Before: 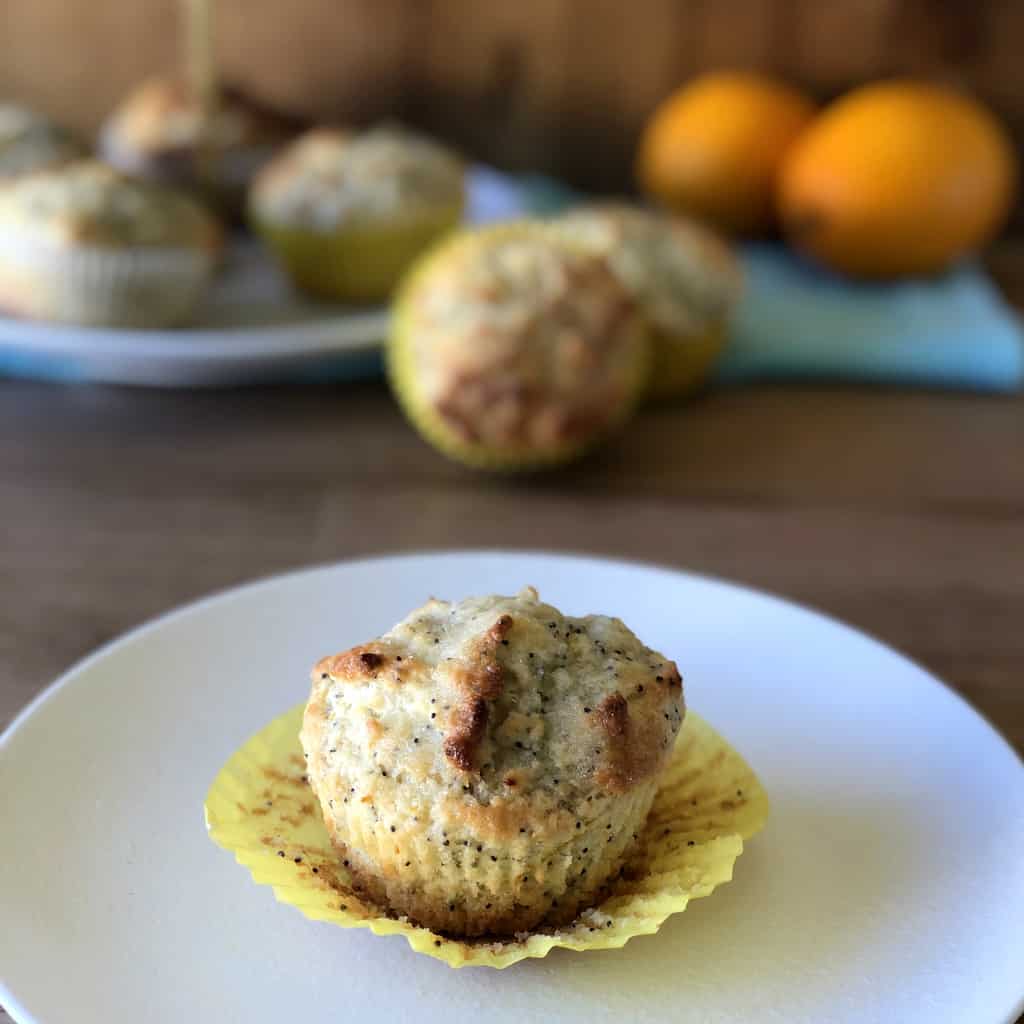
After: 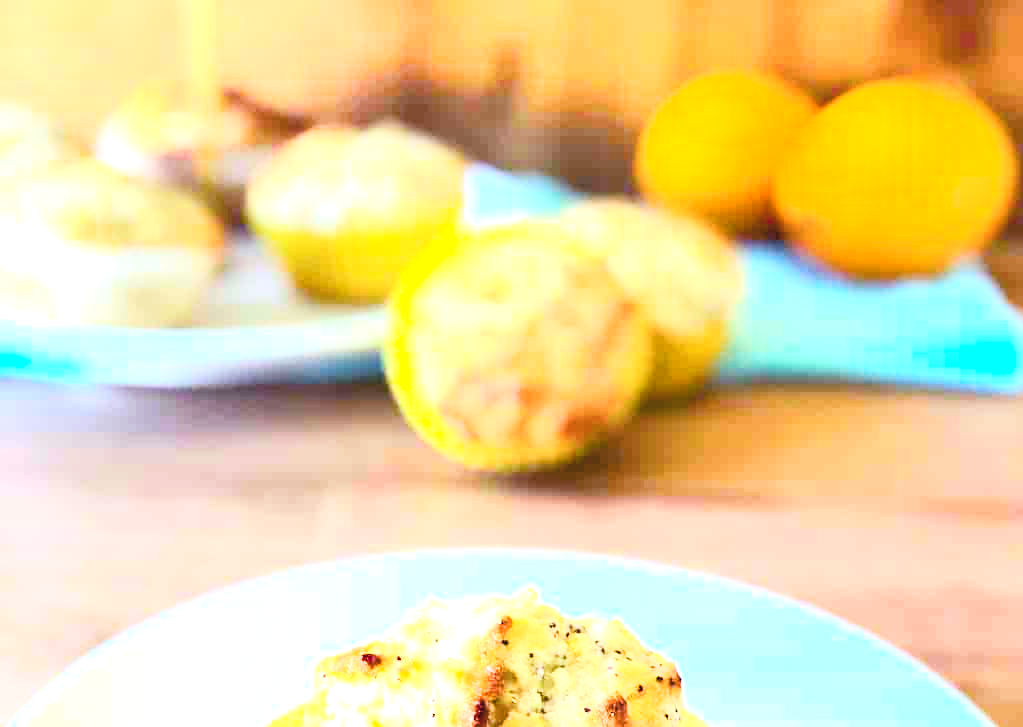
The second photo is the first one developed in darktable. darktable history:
color correction: highlights a* -2.76, highlights b* -2.18, shadows a* 2.31, shadows b* 3.01
color balance rgb: shadows lift › luminance 0.259%, shadows lift › chroma 6.861%, shadows lift › hue 299.63°, perceptual saturation grading › global saturation 34.971%, perceptual saturation grading › highlights -29.964%, perceptual saturation grading › shadows 35.771%, perceptual brilliance grading › global brilliance 9.422%, perceptual brilliance grading › shadows 14.404%
crop: right 0.001%, bottom 28.987%
exposure: exposure 2.031 EV, compensate highlight preservation false
contrast brightness saturation: contrast 0.391, brightness 0.529
